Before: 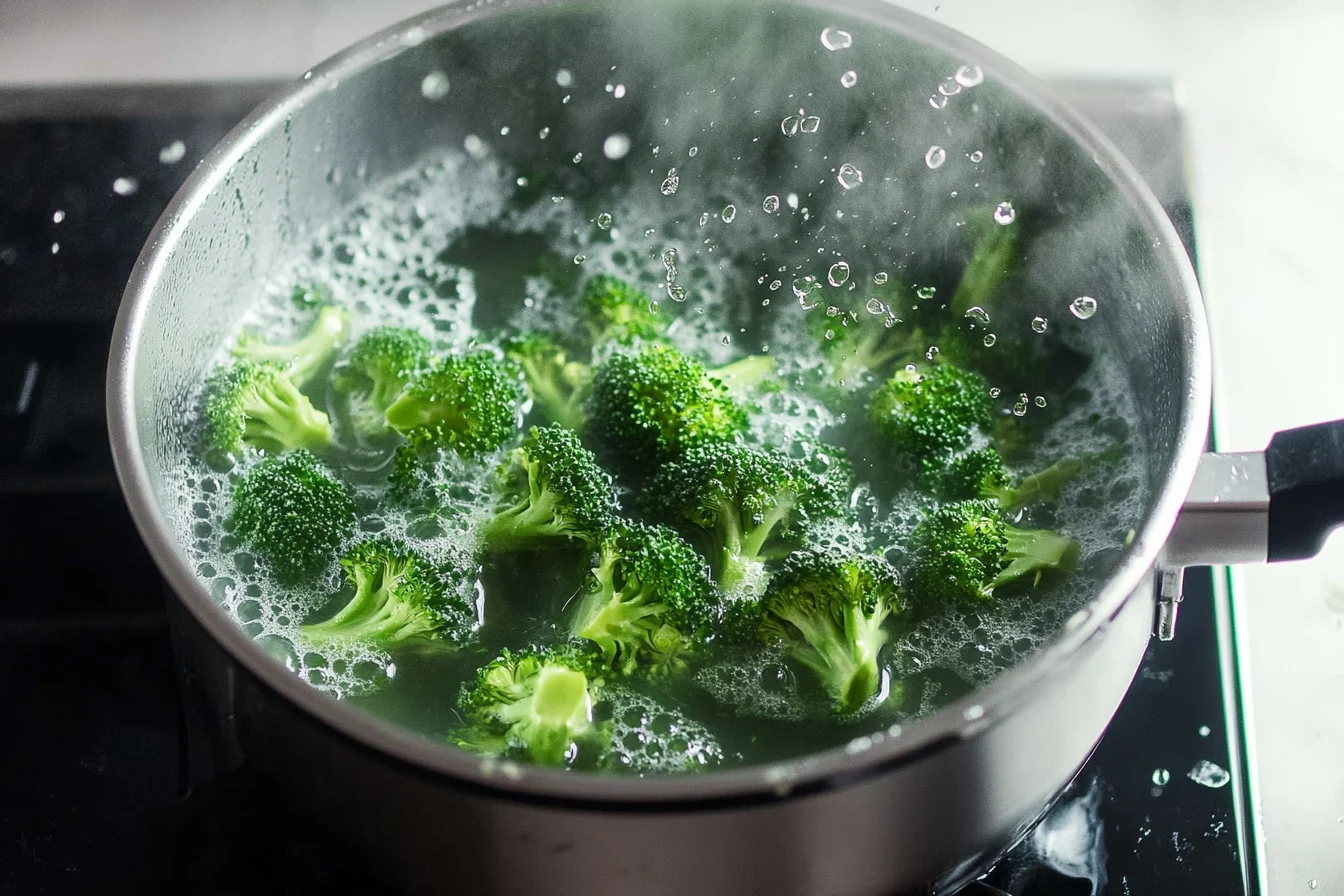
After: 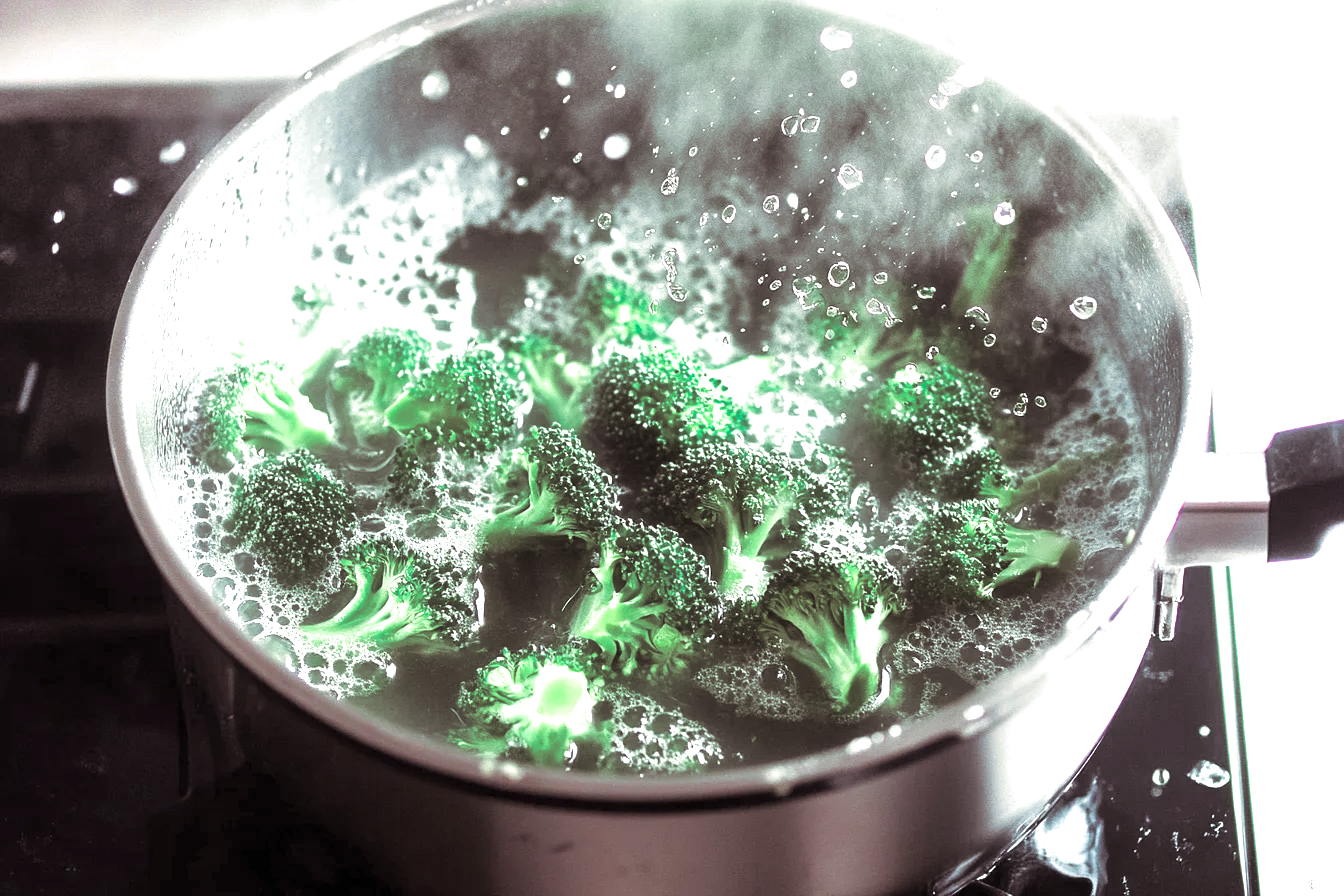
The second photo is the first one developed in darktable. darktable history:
exposure: exposure 1.15 EV, compensate highlight preservation false
color zones: curves: ch0 [(0, 0.466) (0.128, 0.466) (0.25, 0.5) (0.375, 0.456) (0.5, 0.5) (0.625, 0.5) (0.737, 0.652) (0.875, 0.5)]; ch1 [(0, 0.603) (0.125, 0.618) (0.261, 0.348) (0.372, 0.353) (0.497, 0.363) (0.611, 0.45) (0.731, 0.427) (0.875, 0.518) (0.998, 0.652)]; ch2 [(0, 0.559) (0.125, 0.451) (0.253, 0.564) (0.37, 0.578) (0.5, 0.466) (0.625, 0.471) (0.731, 0.471) (0.88, 0.485)]
split-toning: shadows › saturation 0.24, highlights › hue 54°, highlights › saturation 0.24
